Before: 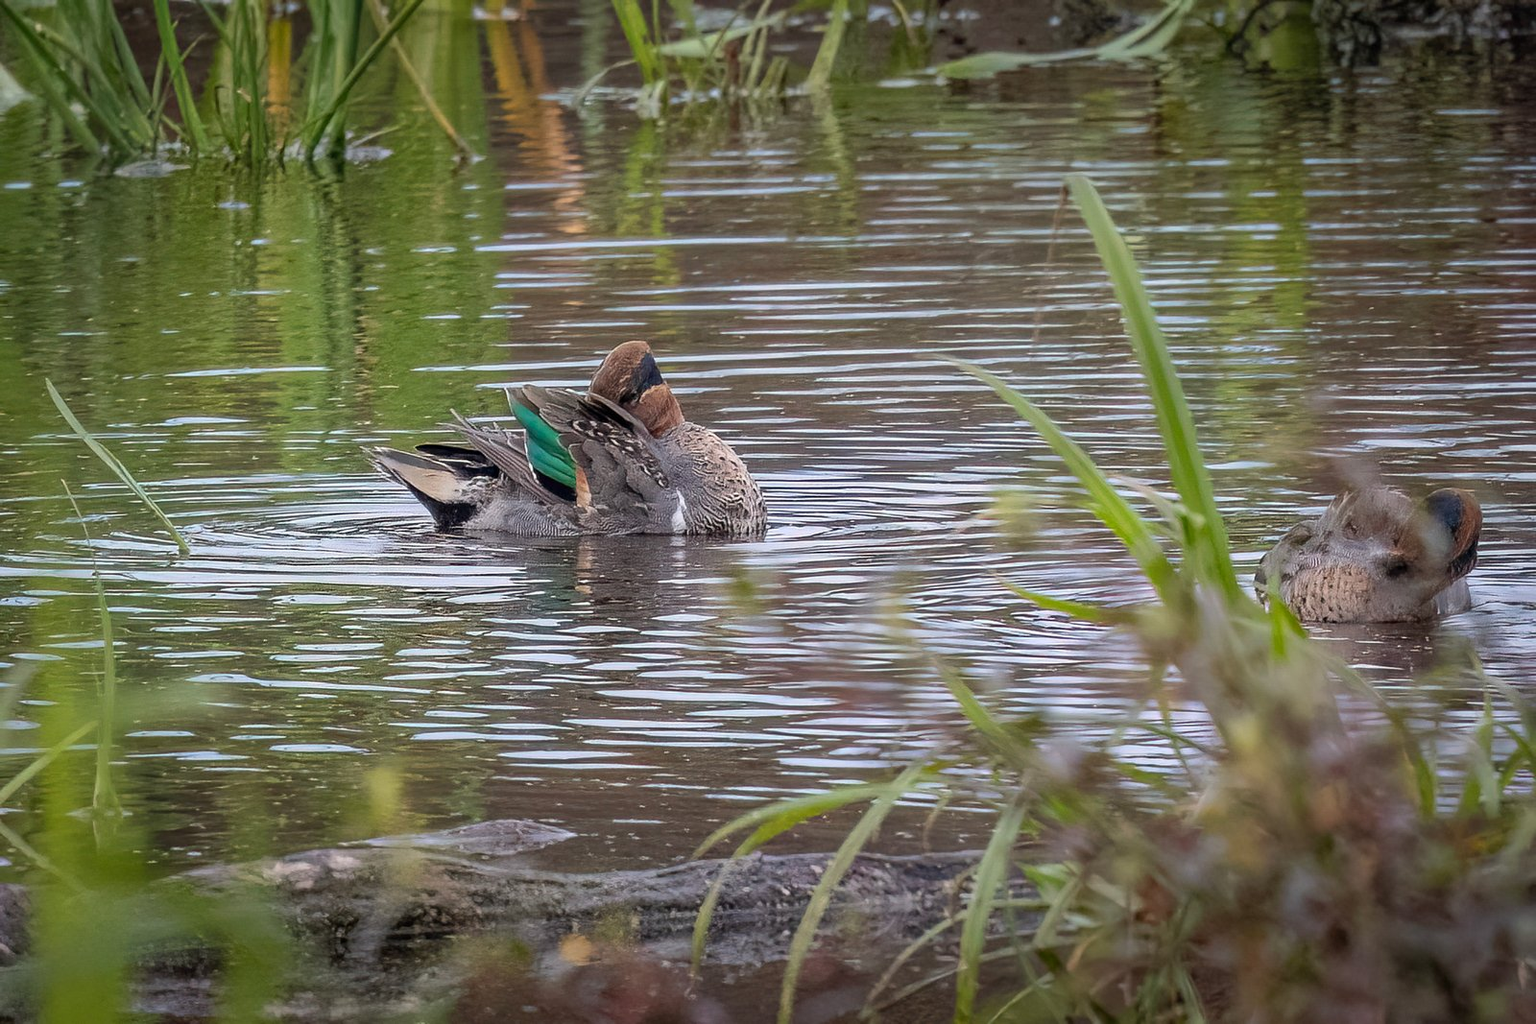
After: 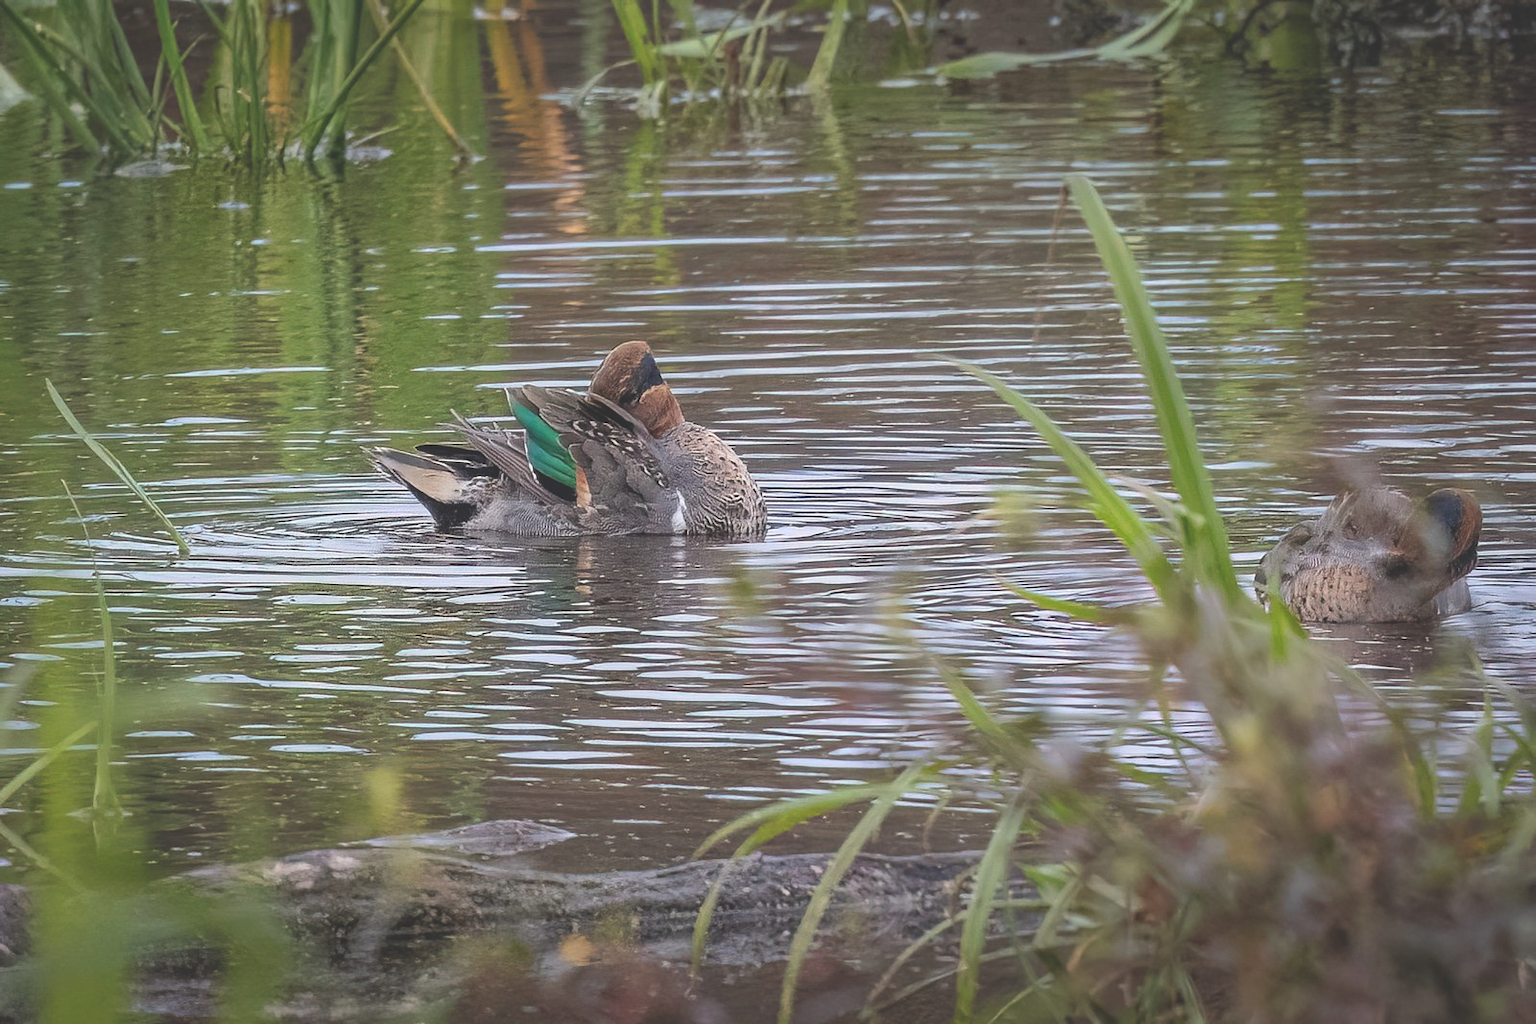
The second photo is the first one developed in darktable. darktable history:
exposure: black level correction -0.03, compensate highlight preservation false
base curve: curves: ch0 [(0, 0) (0.989, 0.992)], preserve colors none
